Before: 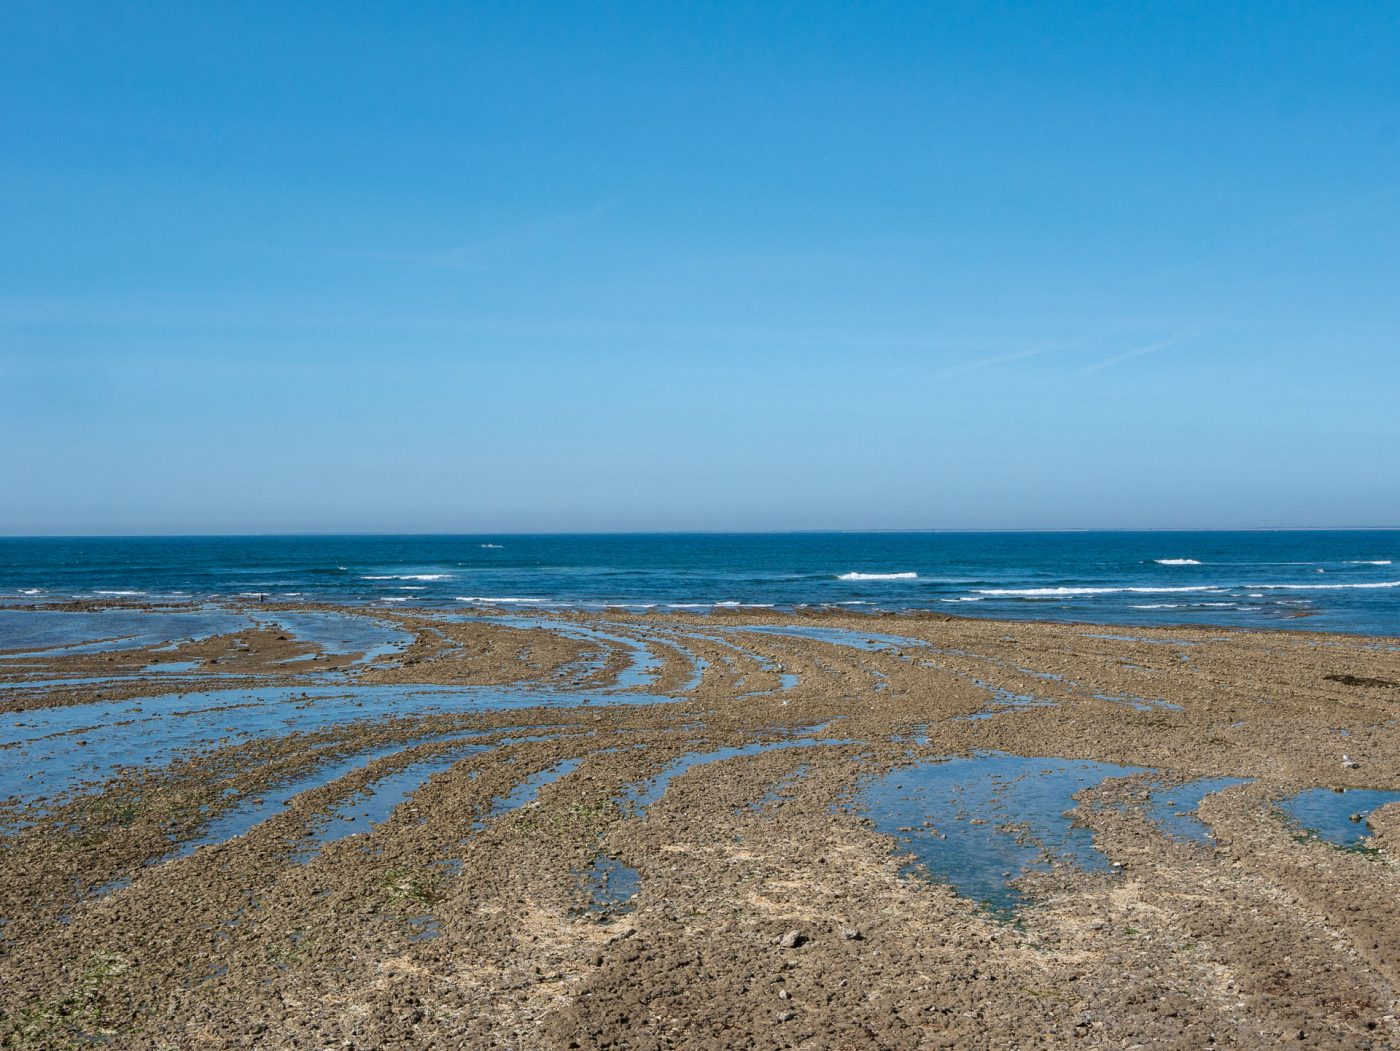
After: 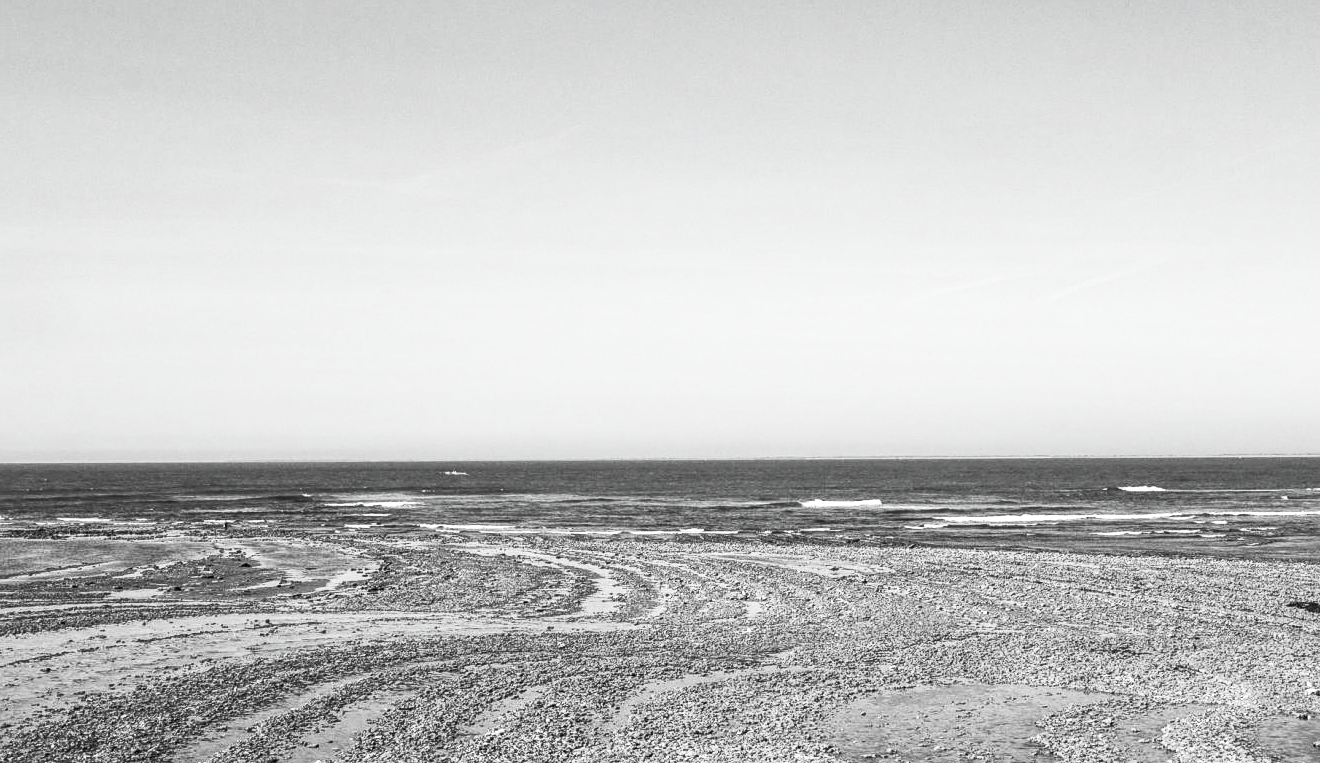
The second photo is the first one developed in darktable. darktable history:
contrast brightness saturation: contrast 0.518, brightness 0.473, saturation -0.991
sharpen: amount 0.217
local contrast: detail 130%
crop: left 2.587%, top 7.032%, right 3.103%, bottom 20.341%
base curve: curves: ch0 [(0, 0) (0.989, 0.992)]
